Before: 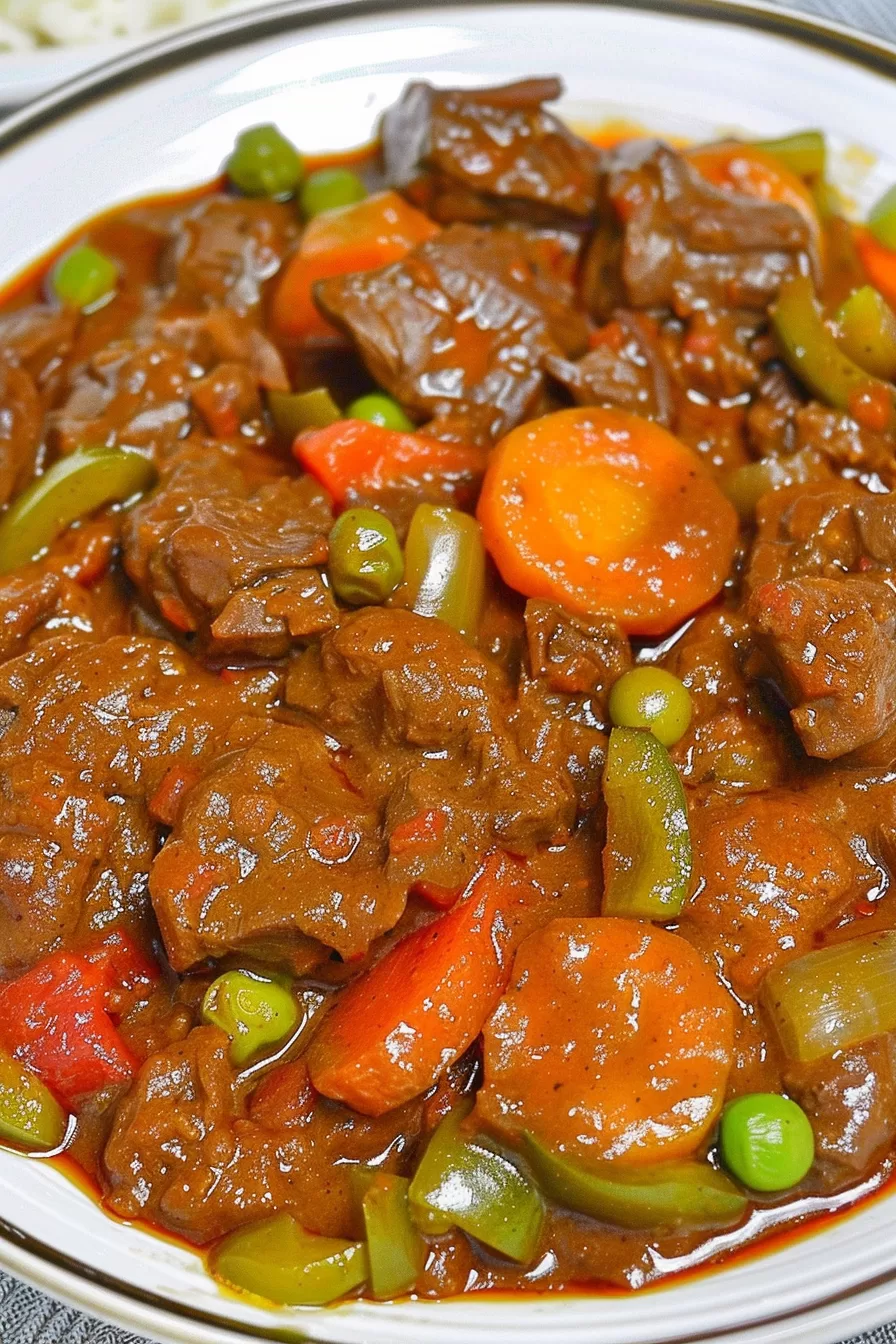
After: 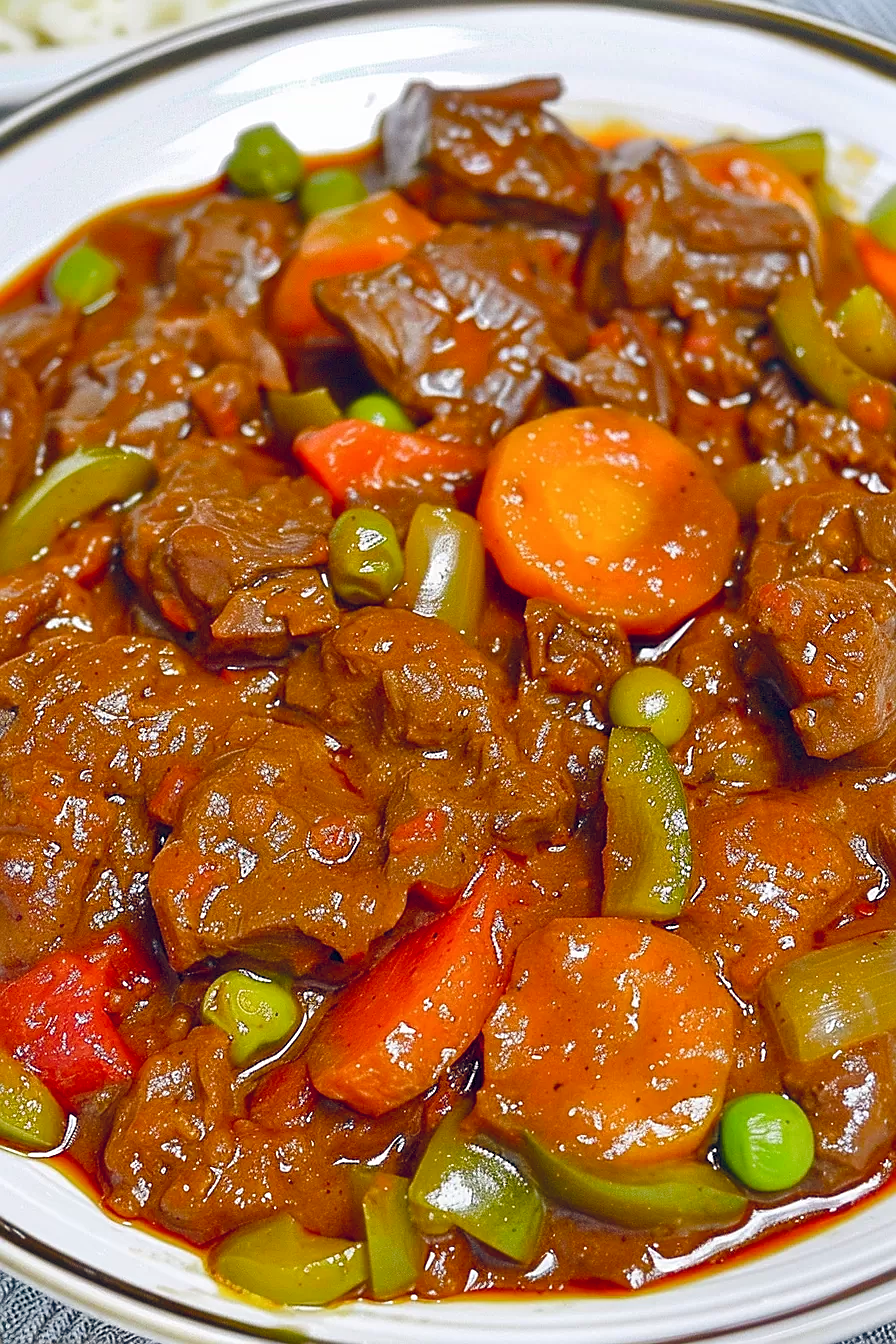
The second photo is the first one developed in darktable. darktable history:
sharpen: on, module defaults
color balance rgb: global offset › chroma 0.156%, global offset › hue 254.25°, perceptual saturation grading › global saturation 20%, perceptual saturation grading › highlights -25.605%, perceptual saturation grading › shadows 25.168%, global vibrance 20%
